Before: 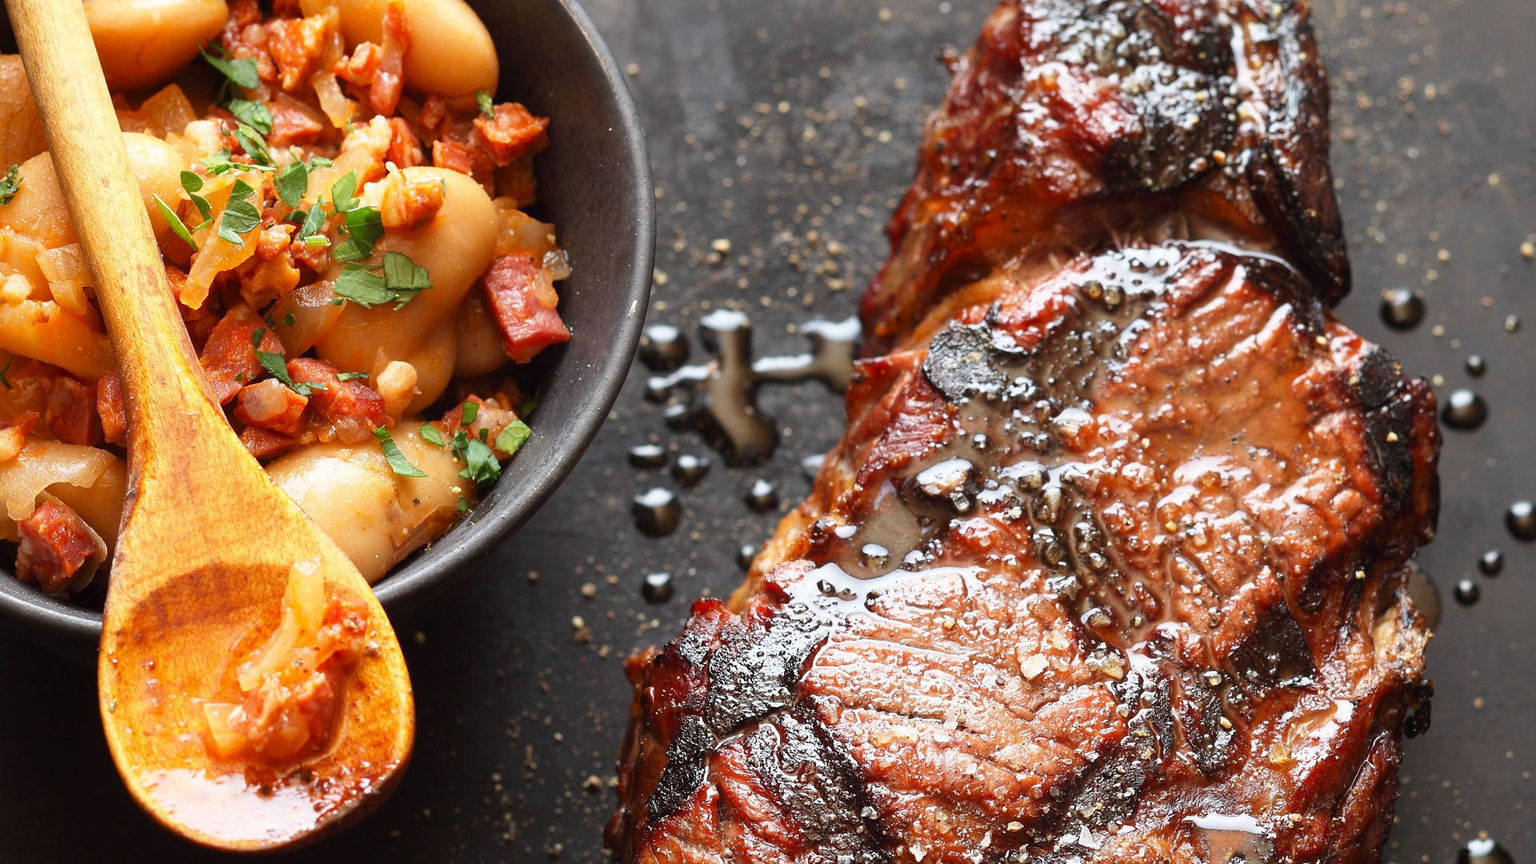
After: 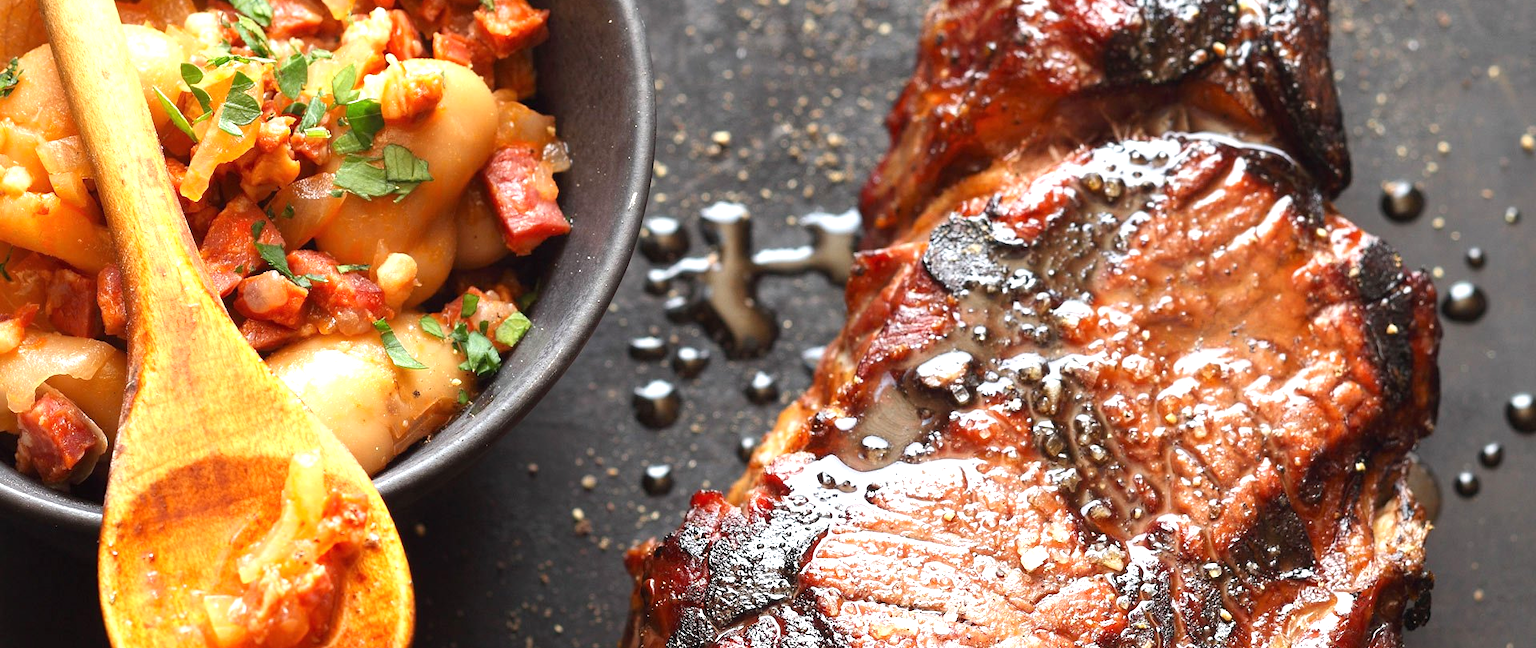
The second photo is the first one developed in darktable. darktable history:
crop and rotate: top 12.5%, bottom 12.5%
exposure: black level correction 0, exposure 0.5 EV, compensate highlight preservation false
